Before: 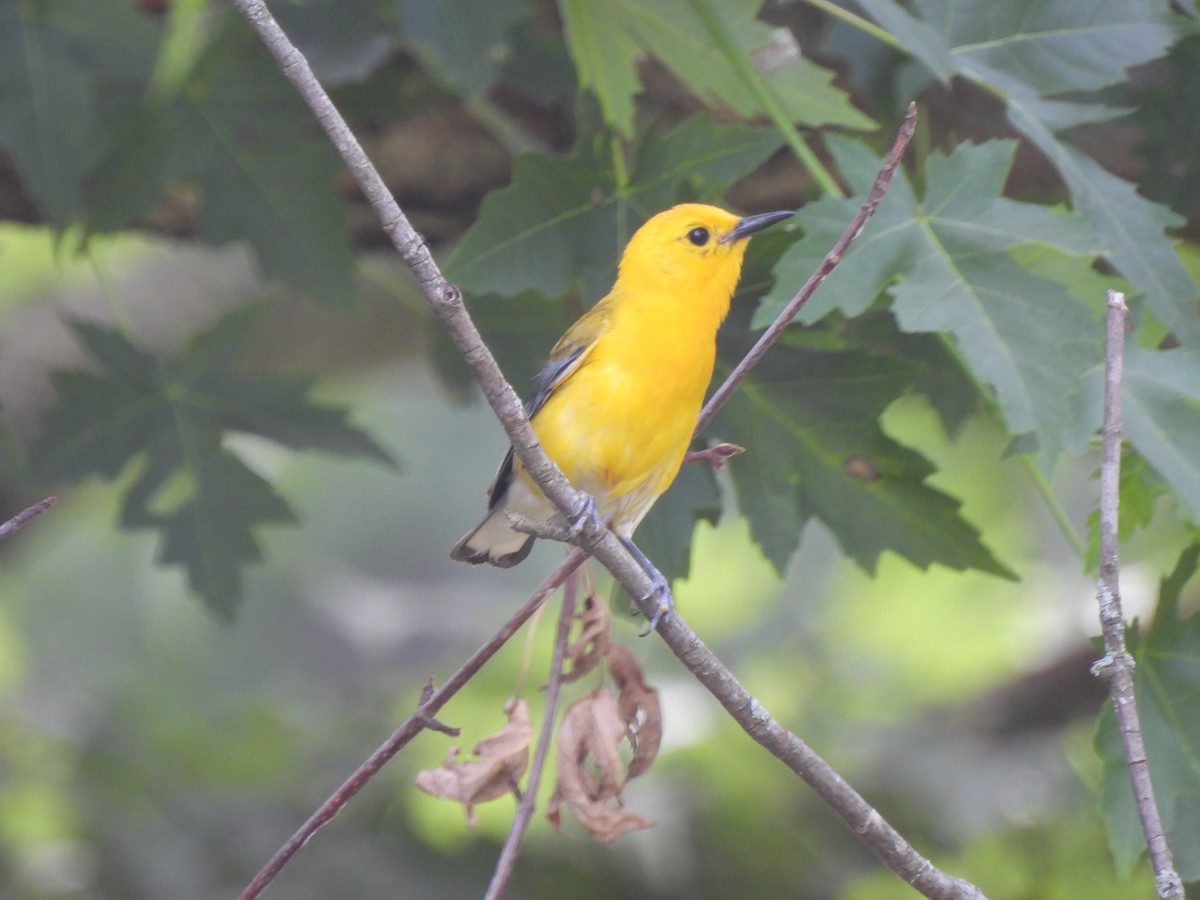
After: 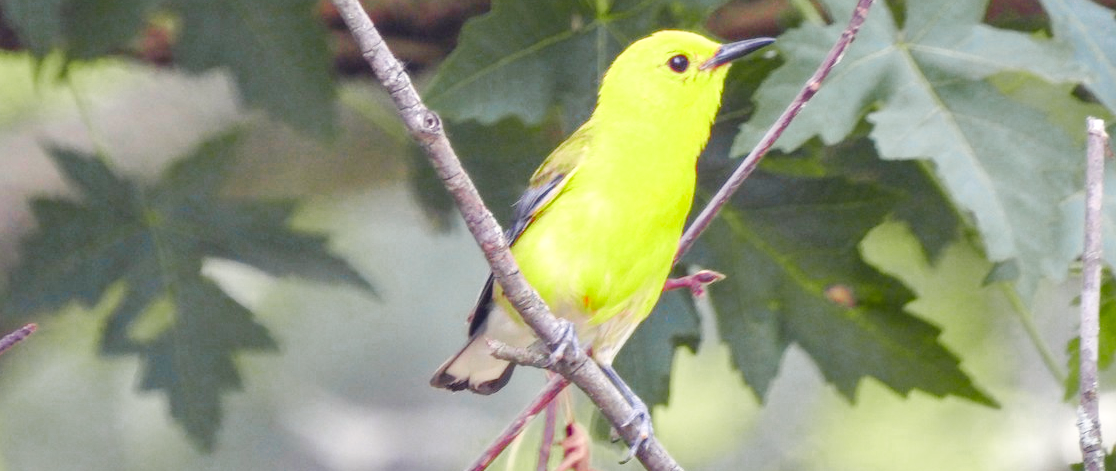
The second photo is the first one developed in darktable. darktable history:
color balance rgb: perceptual saturation grading › global saturation 20%, perceptual saturation grading › highlights -25%, perceptual saturation grading › shadows 50%
base curve: curves: ch0 [(0, 0) (0.036, 0.025) (0.121, 0.166) (0.206, 0.329) (0.605, 0.79) (1, 1)], preserve colors none
crop: left 1.744%, top 19.225%, right 5.069%, bottom 28.357%
local contrast: detail 130%
color zones: curves: ch0 [(0, 0.533) (0.126, 0.533) (0.234, 0.533) (0.368, 0.357) (0.5, 0.5) (0.625, 0.5) (0.74, 0.637) (0.875, 0.5)]; ch1 [(0.004, 0.708) (0.129, 0.662) (0.25, 0.5) (0.375, 0.331) (0.496, 0.396) (0.625, 0.649) (0.739, 0.26) (0.875, 0.5) (1, 0.478)]; ch2 [(0, 0.409) (0.132, 0.403) (0.236, 0.558) (0.379, 0.448) (0.5, 0.5) (0.625, 0.5) (0.691, 0.39) (0.875, 0.5)]
color correction: highlights b* 3
